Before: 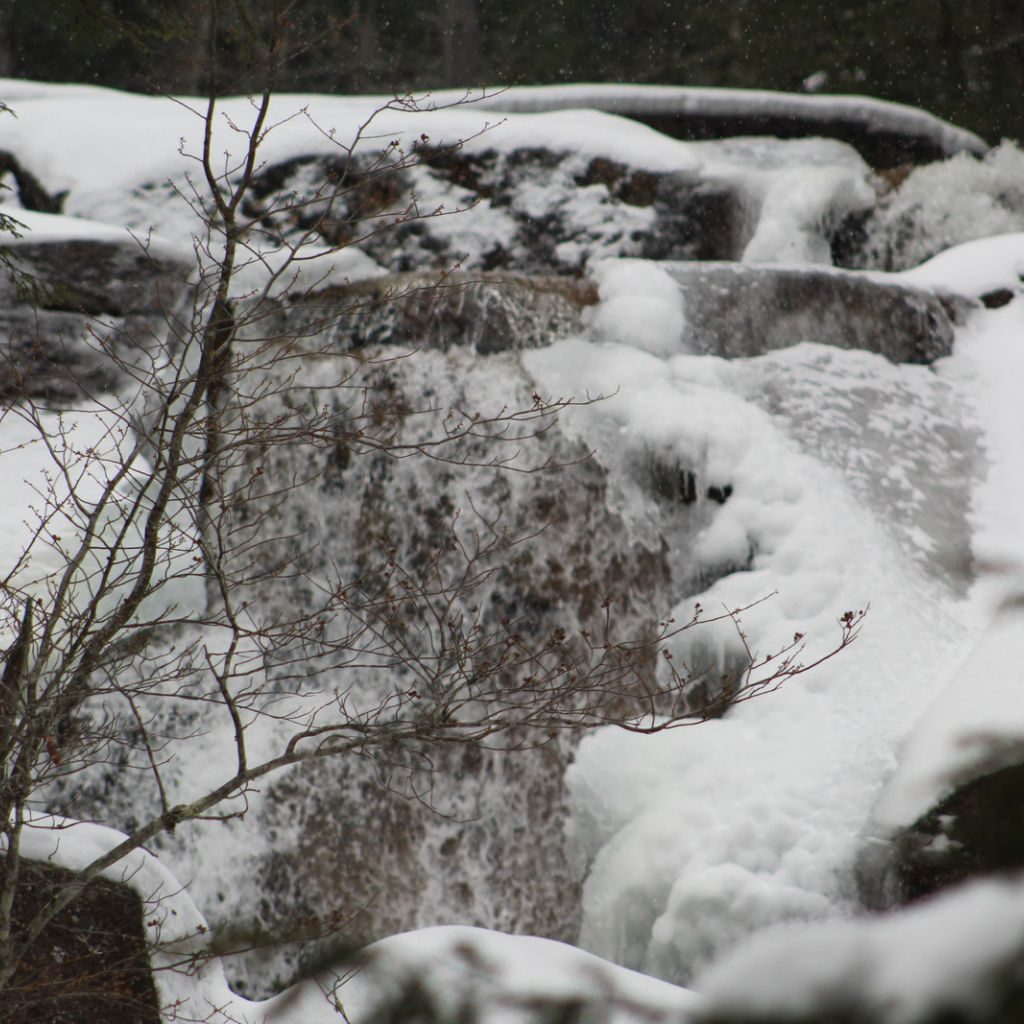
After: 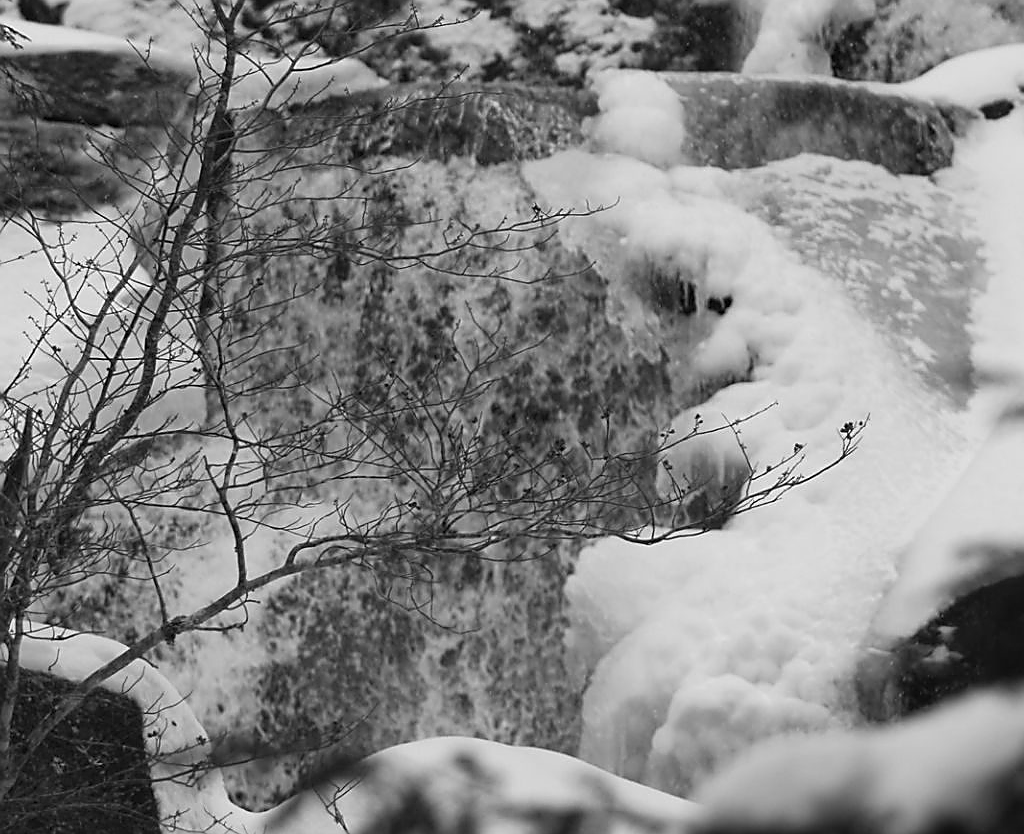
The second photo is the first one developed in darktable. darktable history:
crop and rotate: top 18.507%
color balance rgb: perceptual saturation grading › global saturation 25%, global vibrance 20%
monochrome: on, module defaults
sharpen: radius 1.4, amount 1.25, threshold 0.7
